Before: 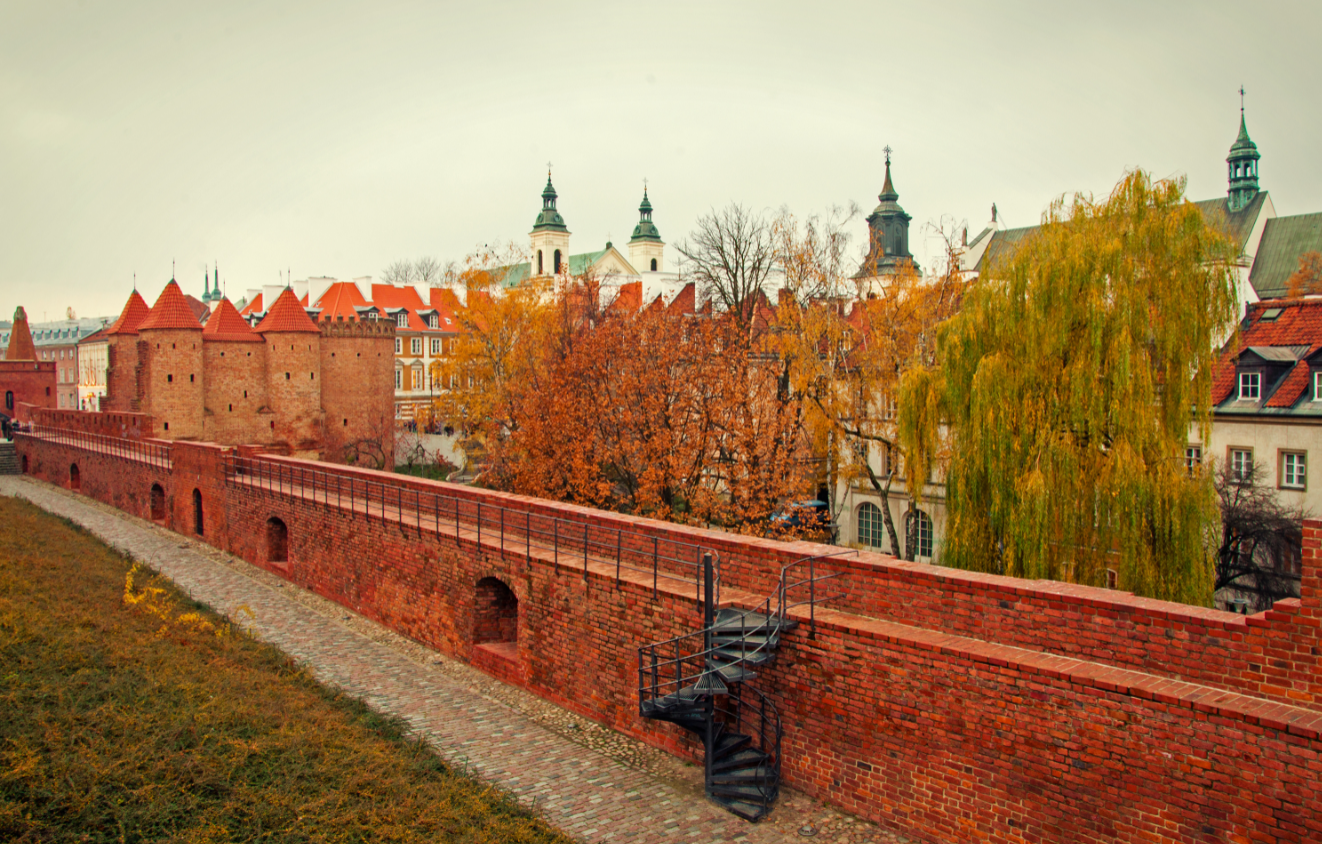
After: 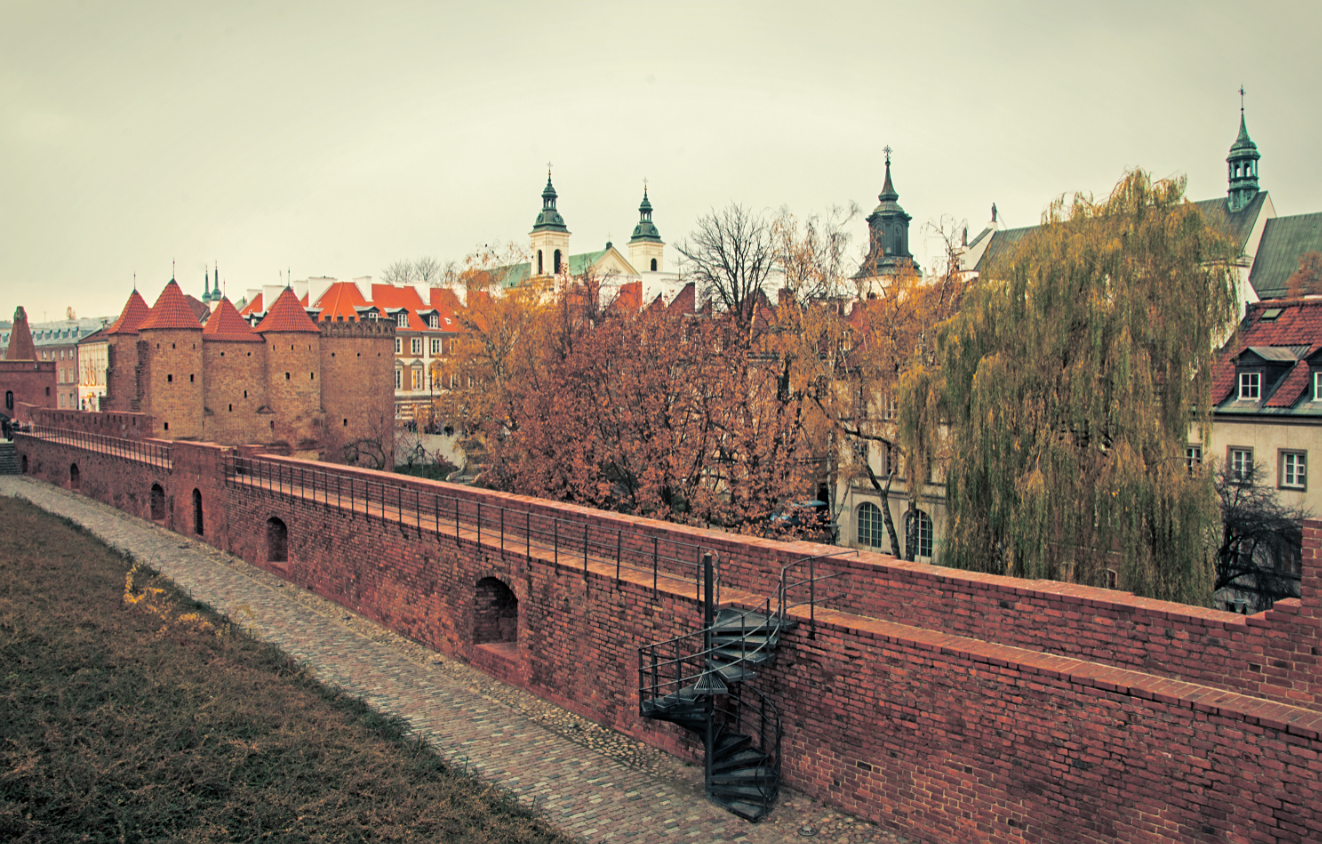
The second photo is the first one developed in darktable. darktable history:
sharpen: amount 0.2
tone equalizer: on, module defaults
split-toning: shadows › hue 205.2°, shadows › saturation 0.29, highlights › hue 50.4°, highlights › saturation 0.38, balance -49.9
white balance: emerald 1
